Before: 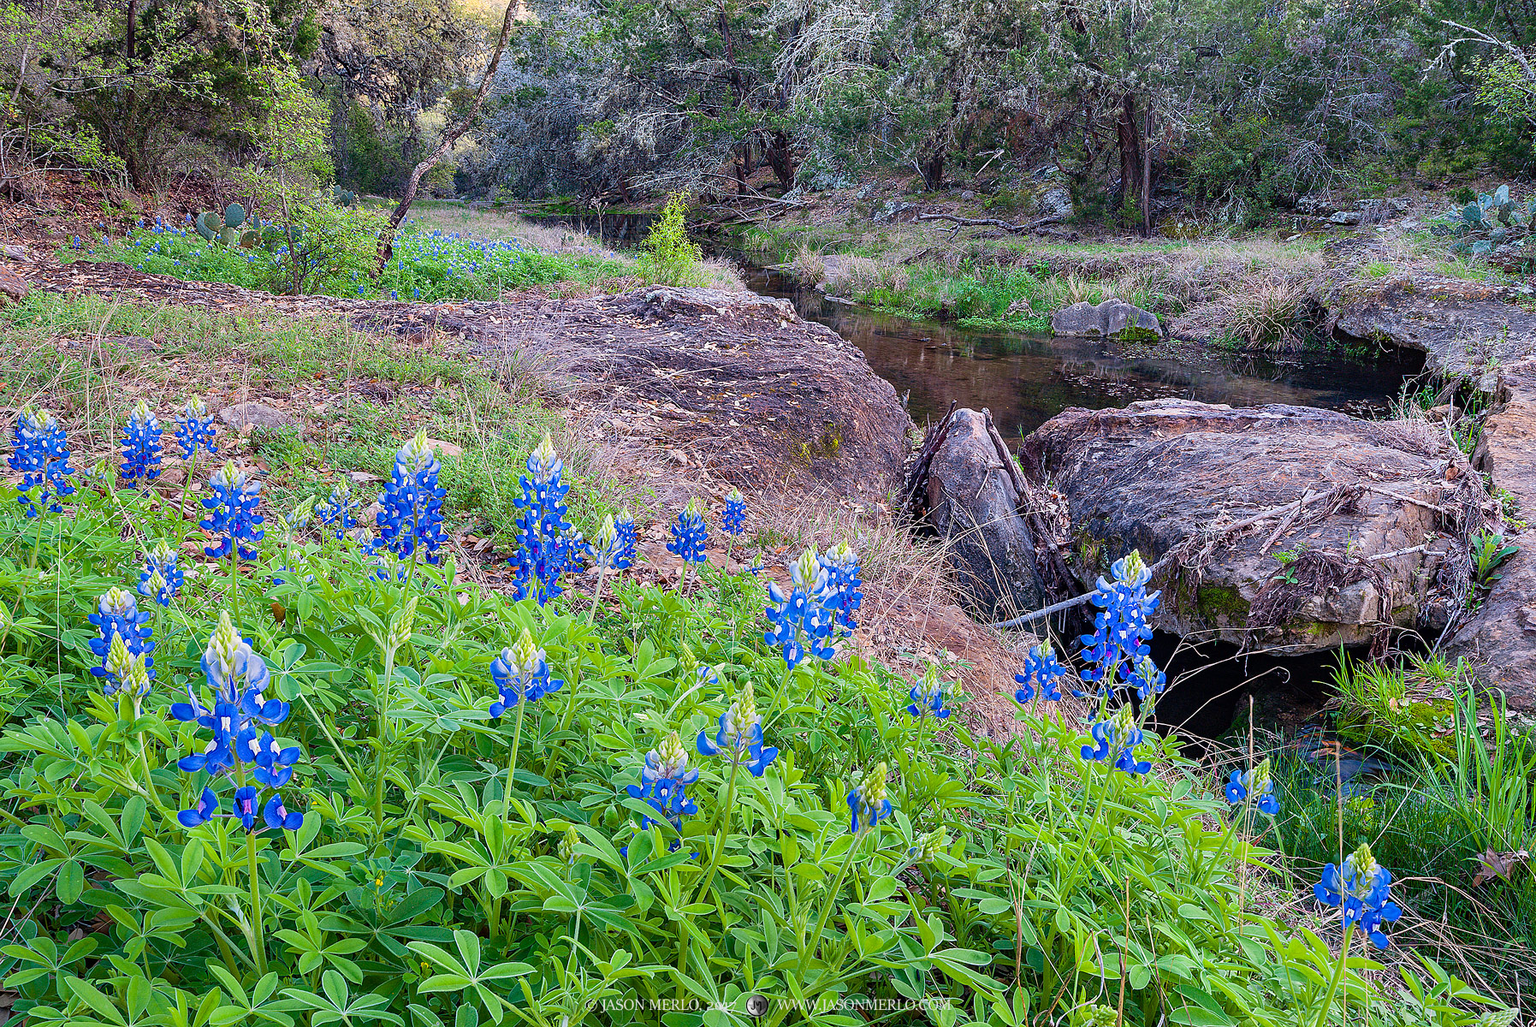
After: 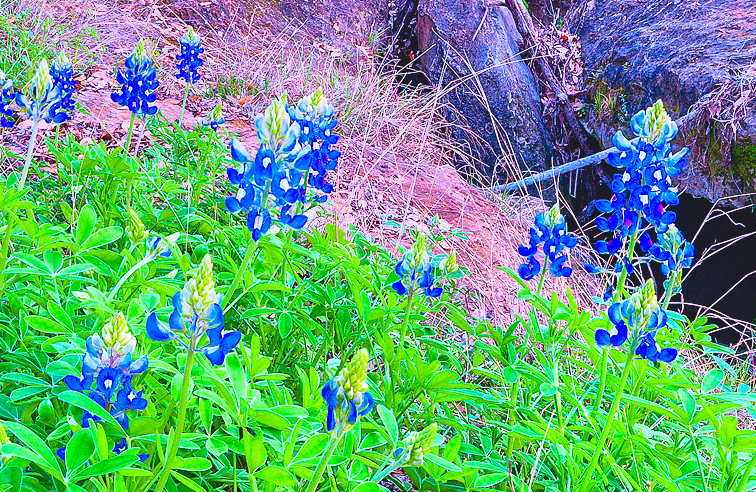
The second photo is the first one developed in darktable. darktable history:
color calibration: output R [1.063, -0.012, -0.003, 0], output B [-0.079, 0.047, 1, 0], illuminant custom, x 0.389, y 0.387, temperature 3838.64 K
graduated density: on, module defaults
crop: left 37.221%, top 45.169%, right 20.63%, bottom 13.777%
contrast brightness saturation: contrast -0.19, saturation 0.19
exposure: black level correction 0, exposure 1.1 EV, compensate exposure bias true, compensate highlight preservation false
color balance rgb: perceptual saturation grading › global saturation 25%, global vibrance 20%
rgb curve: curves: ch0 [(0, 0) (0.078, 0.051) (0.929, 0.956) (1, 1)], compensate middle gray true
